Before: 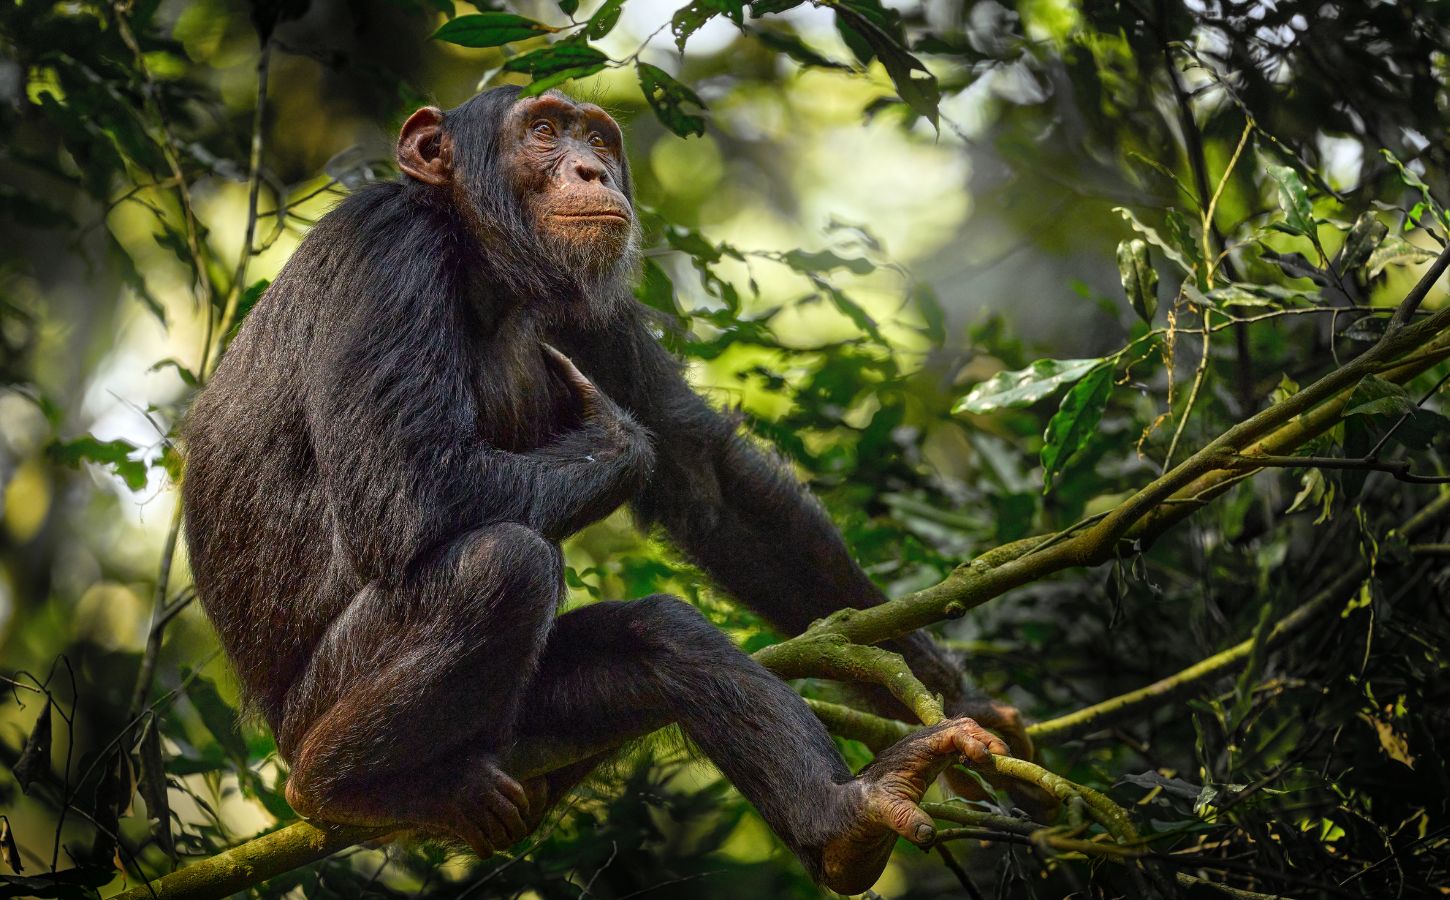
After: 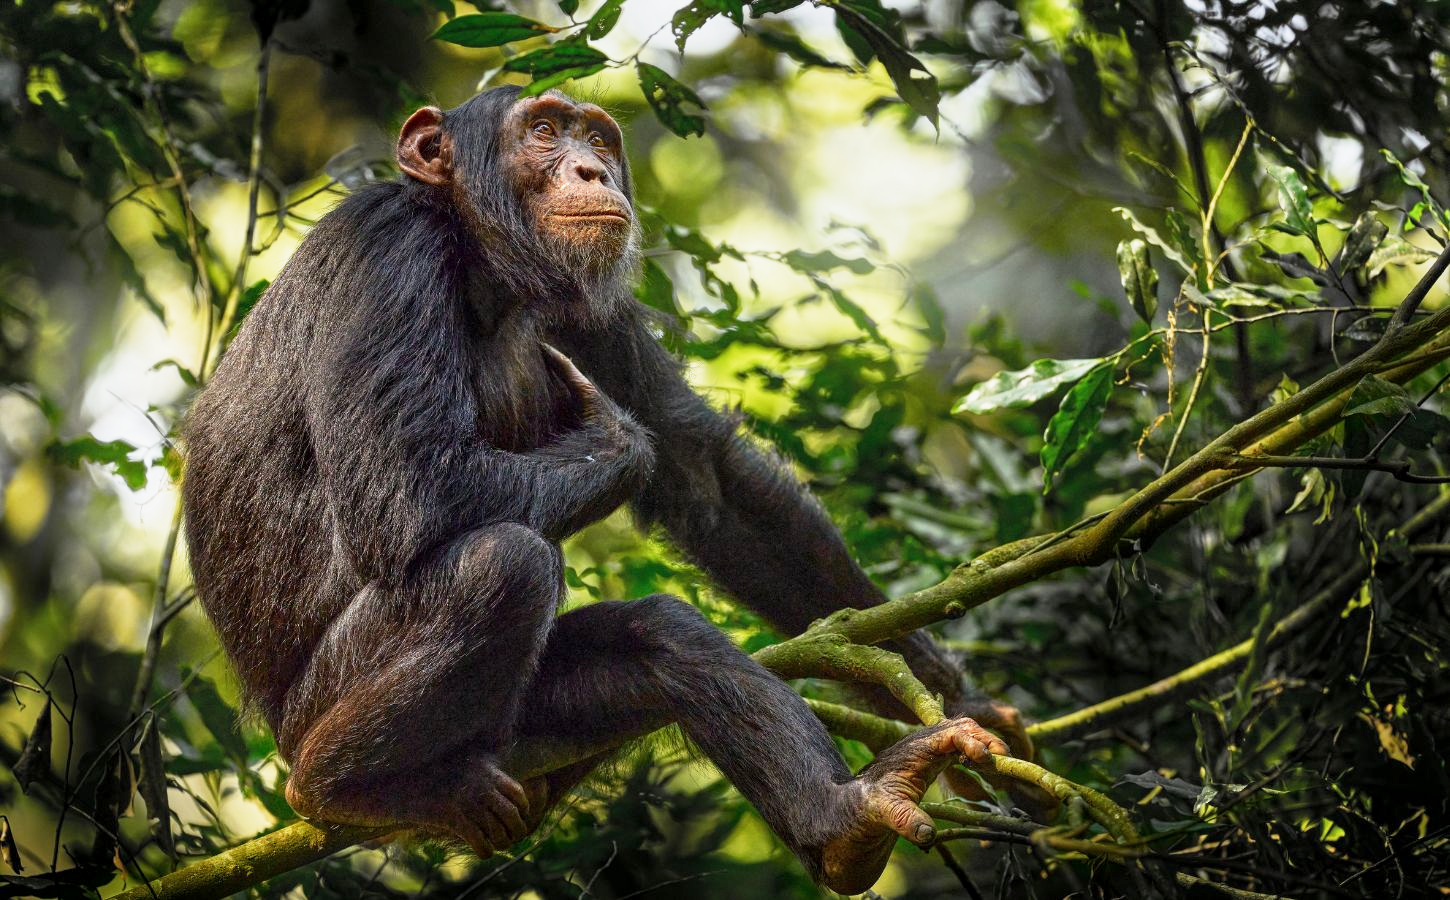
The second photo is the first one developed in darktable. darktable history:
local contrast: highlights 105%, shadows 101%, detail 120%, midtone range 0.2
base curve: curves: ch0 [(0, 0) (0.088, 0.125) (0.176, 0.251) (0.354, 0.501) (0.613, 0.749) (1, 0.877)], preserve colors none
